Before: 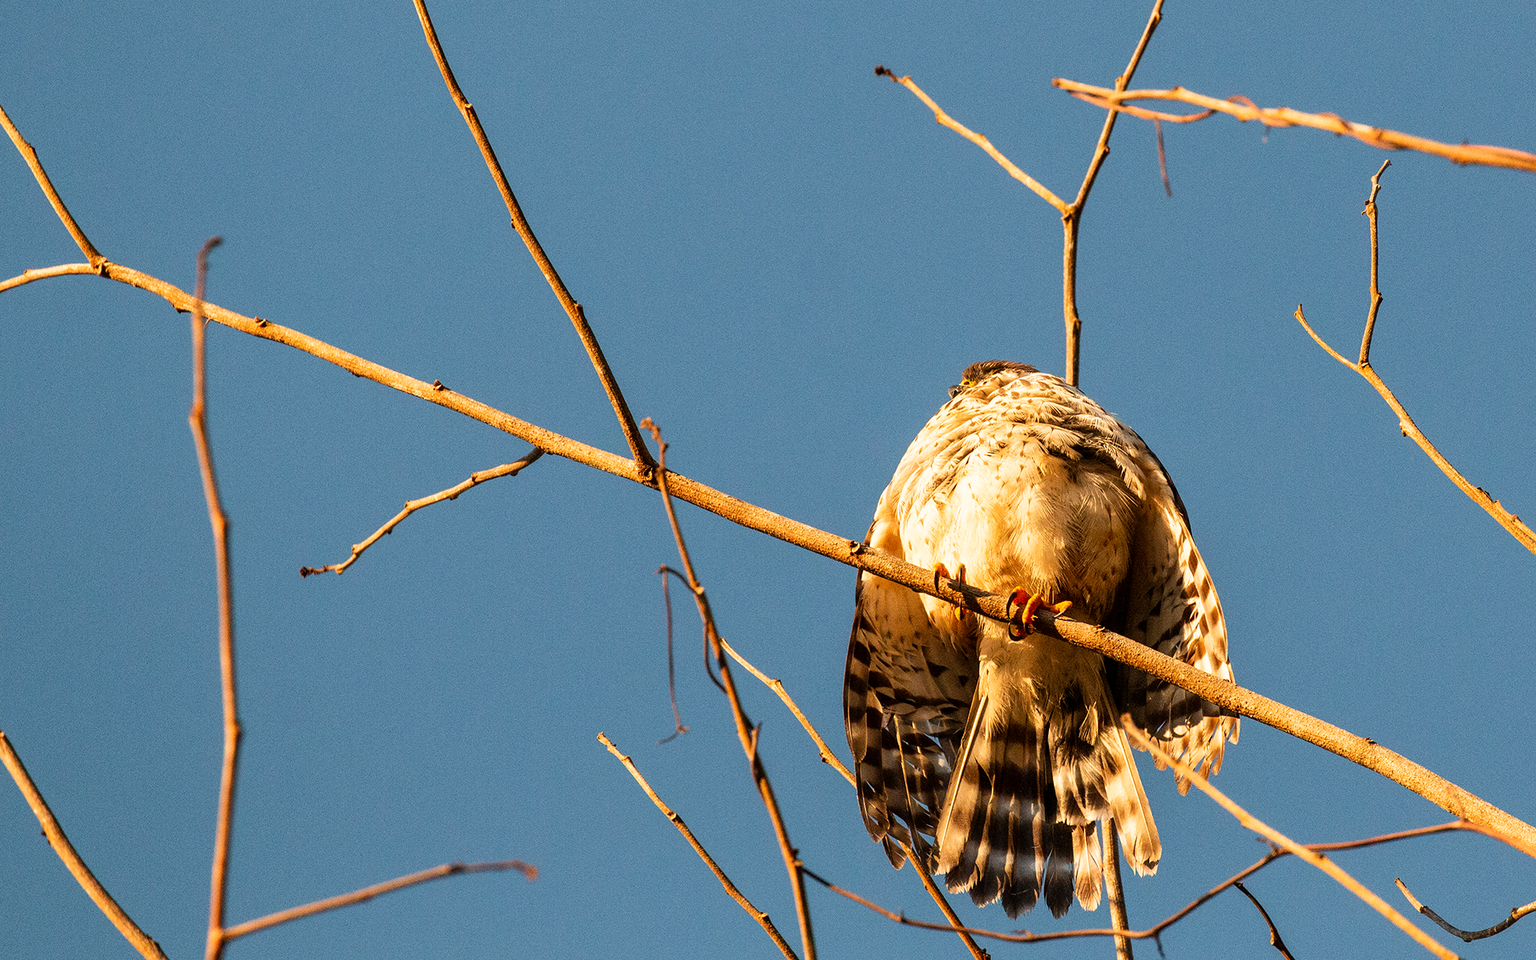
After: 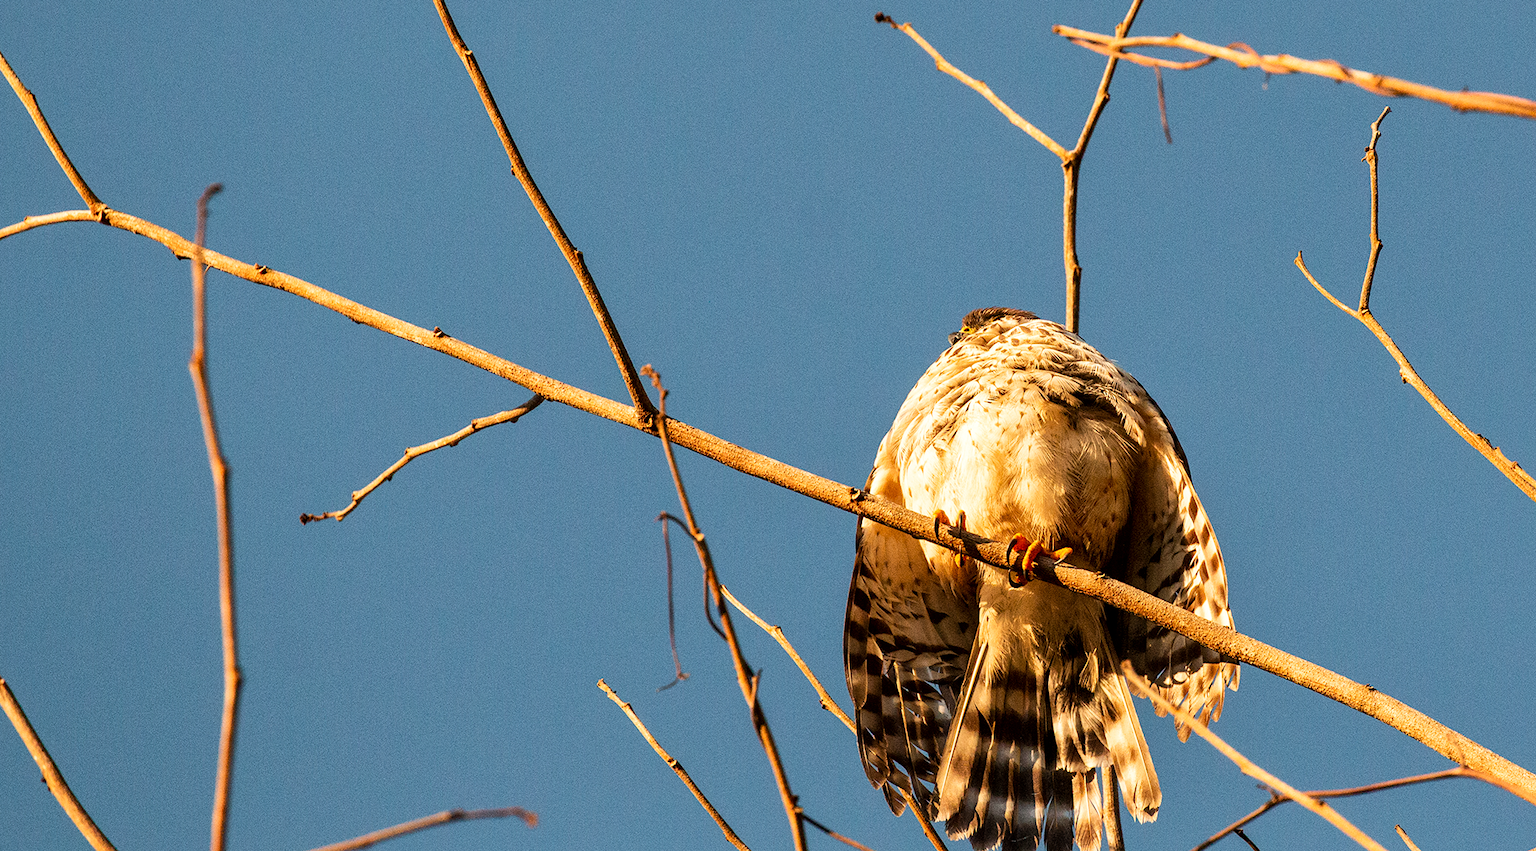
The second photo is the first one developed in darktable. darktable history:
local contrast: mode bilateral grid, contrast 20, coarseness 50, detail 120%, midtone range 0.2
crop and rotate: top 5.609%, bottom 5.609%
